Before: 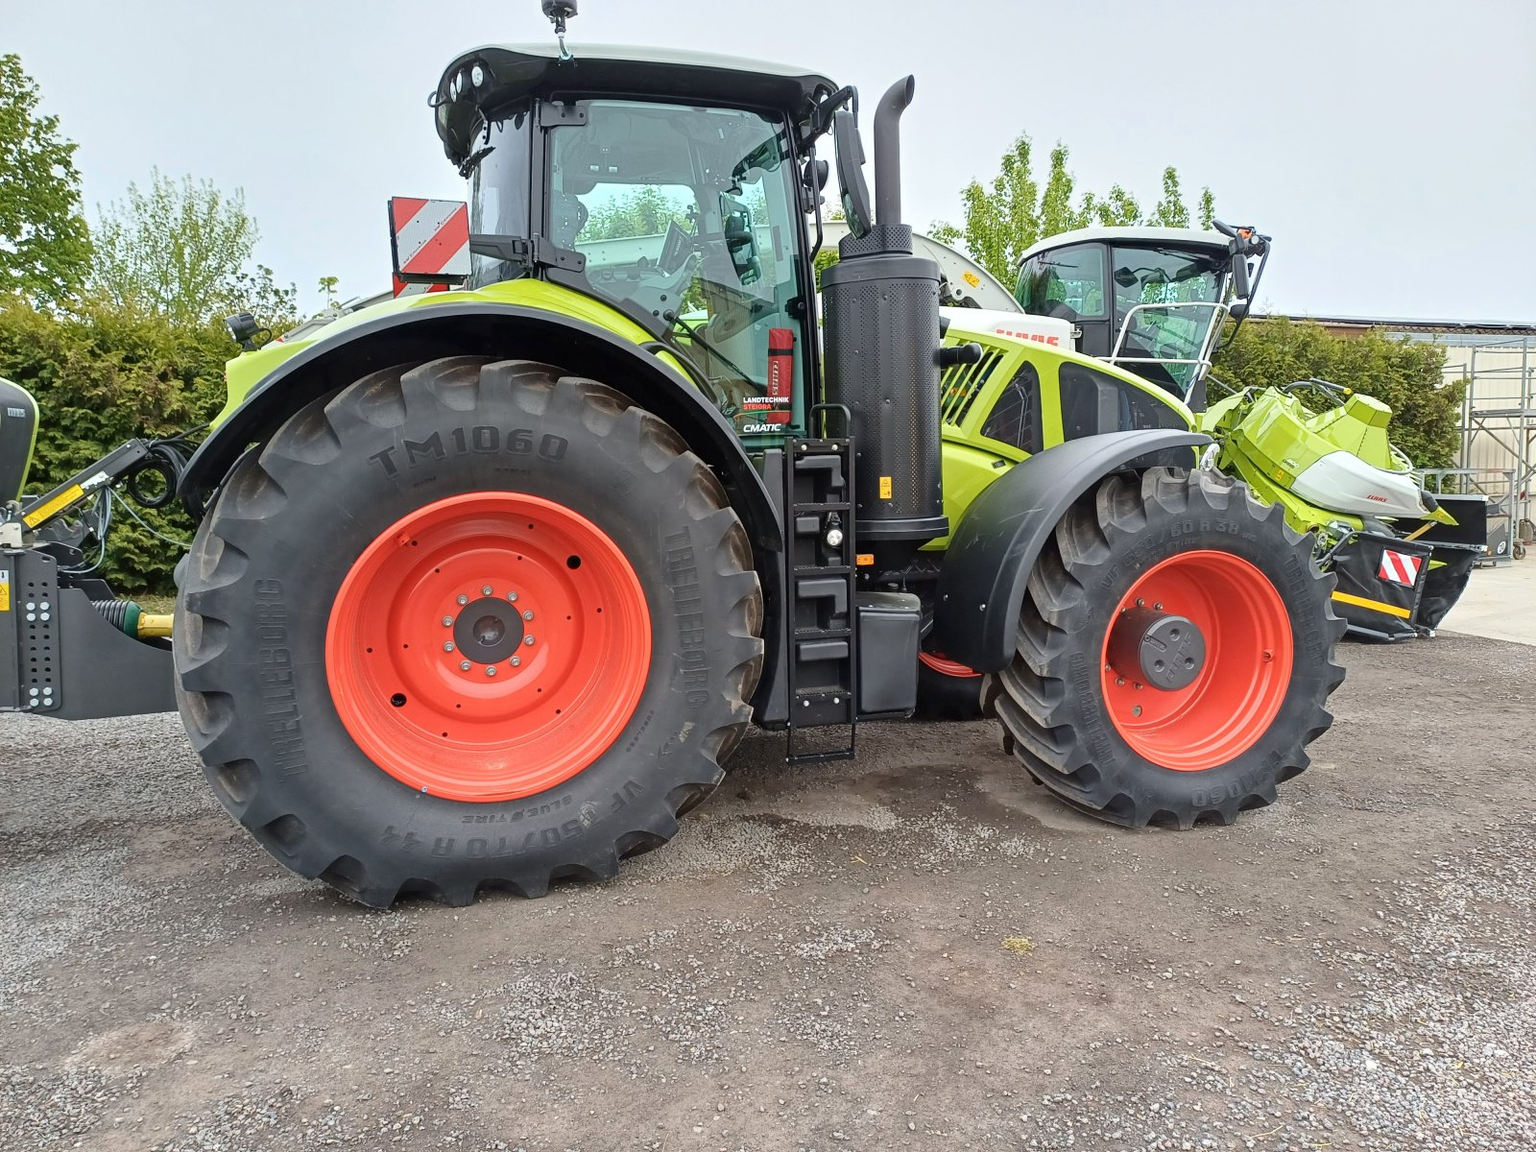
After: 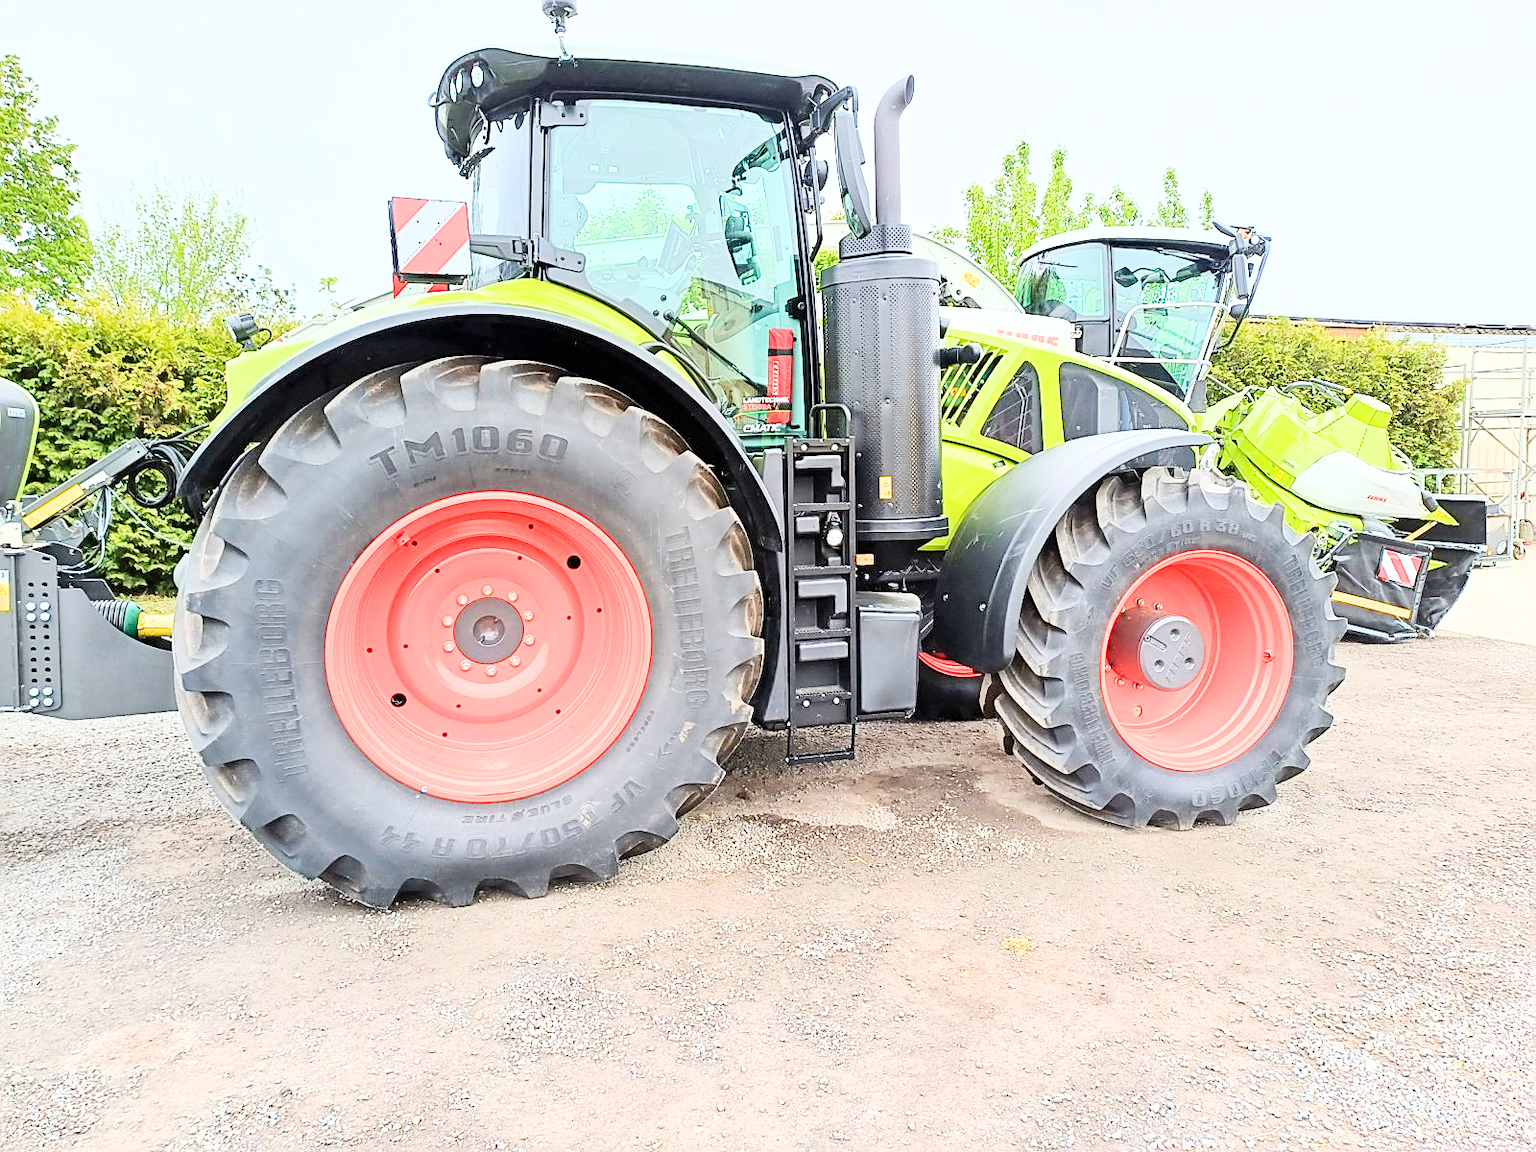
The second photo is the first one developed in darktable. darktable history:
exposure: black level correction 0.001, exposure 1.869 EV, compensate highlight preservation false
filmic rgb: black relative exposure -7.65 EV, white relative exposure 4.56 EV, hardness 3.61
sharpen: amount 0.499
contrast brightness saturation: contrast 0.205, brightness 0.158, saturation 0.223
